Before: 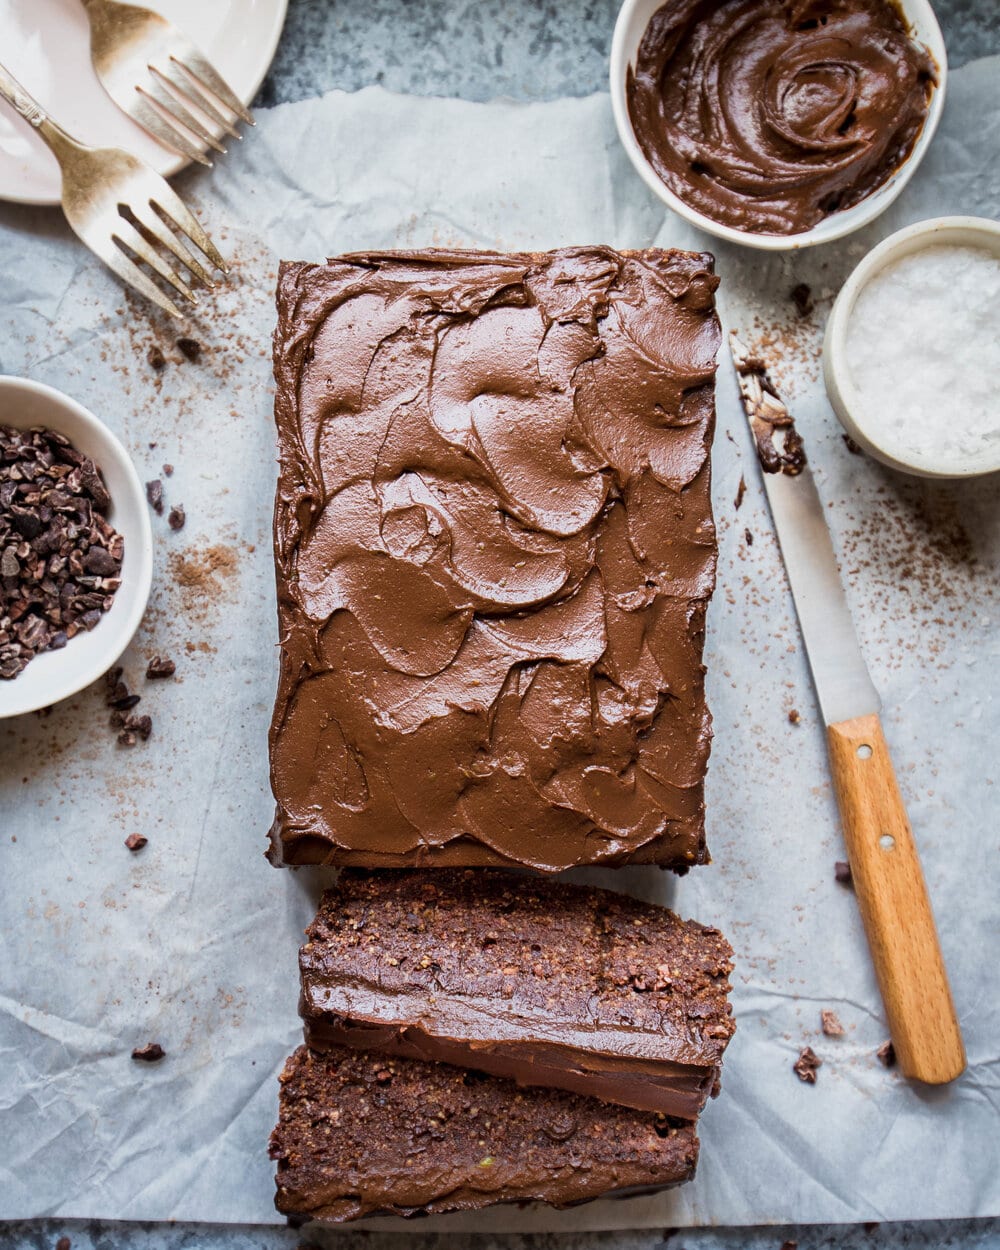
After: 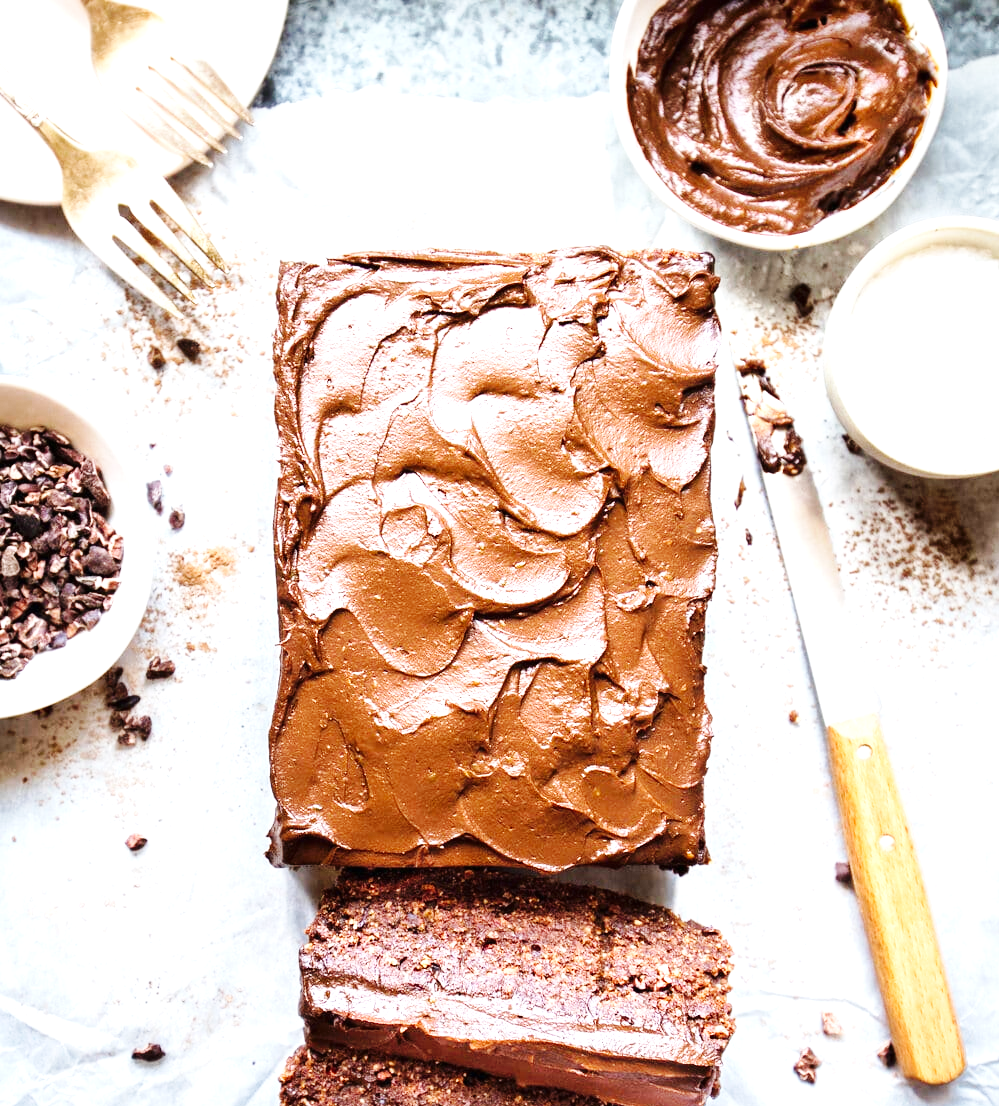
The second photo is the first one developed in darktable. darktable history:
exposure: black level correction 0, exposure 1.199 EV, compensate highlight preservation false
base curve: curves: ch0 [(0, 0) (0.032, 0.025) (0.121, 0.166) (0.206, 0.329) (0.605, 0.79) (1, 1)], preserve colors none
crop and rotate: top 0%, bottom 11.516%
